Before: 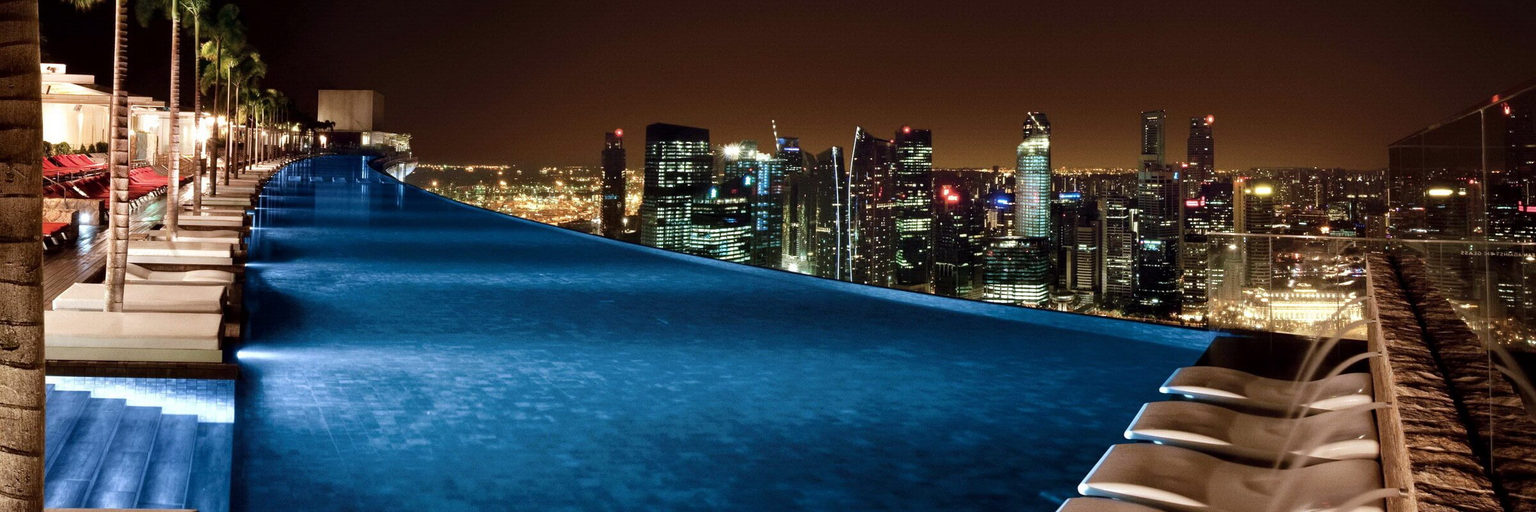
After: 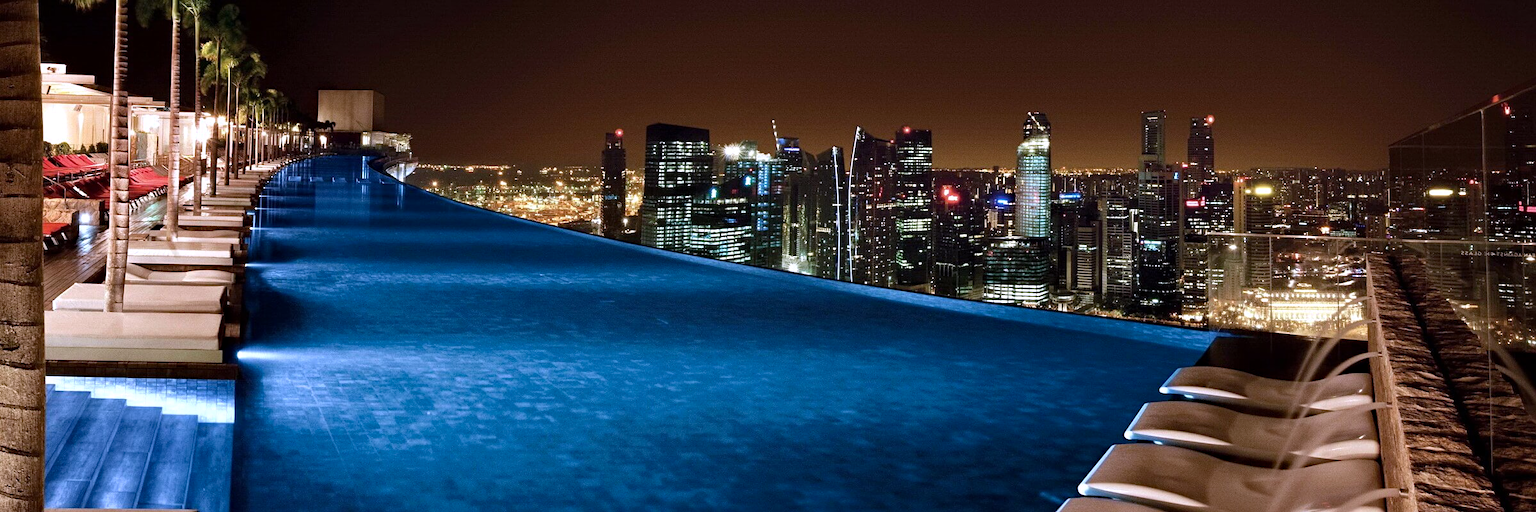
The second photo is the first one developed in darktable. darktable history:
haze removal: compatibility mode true, adaptive false
white balance: red 1.004, blue 1.096
sharpen: amount 0.2
